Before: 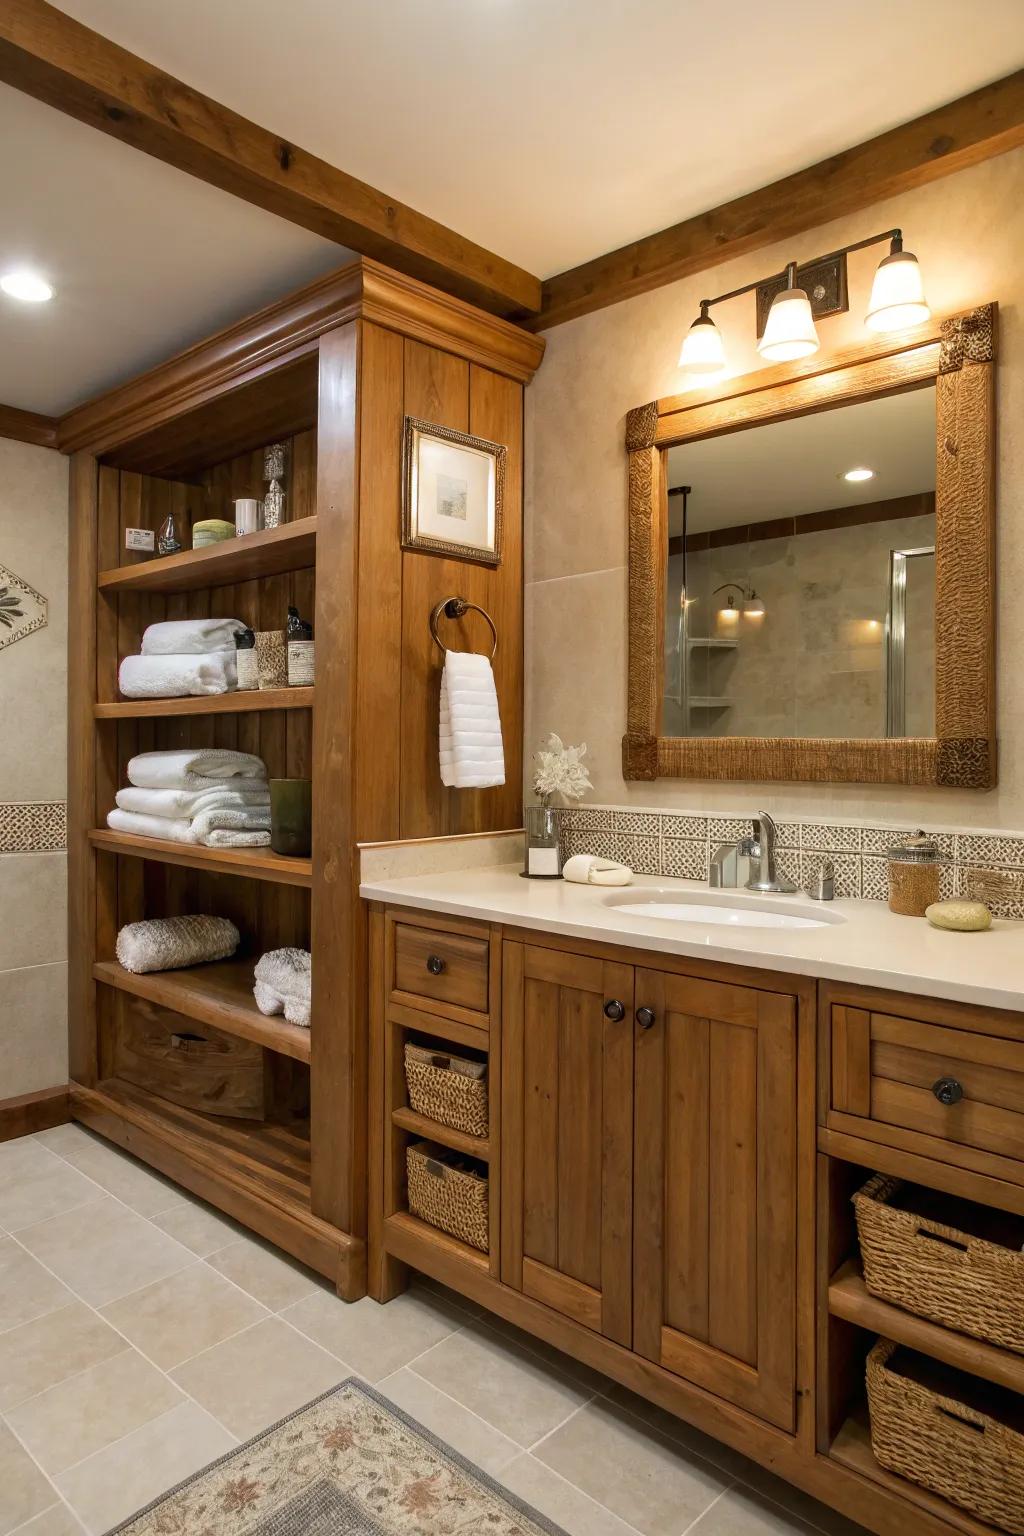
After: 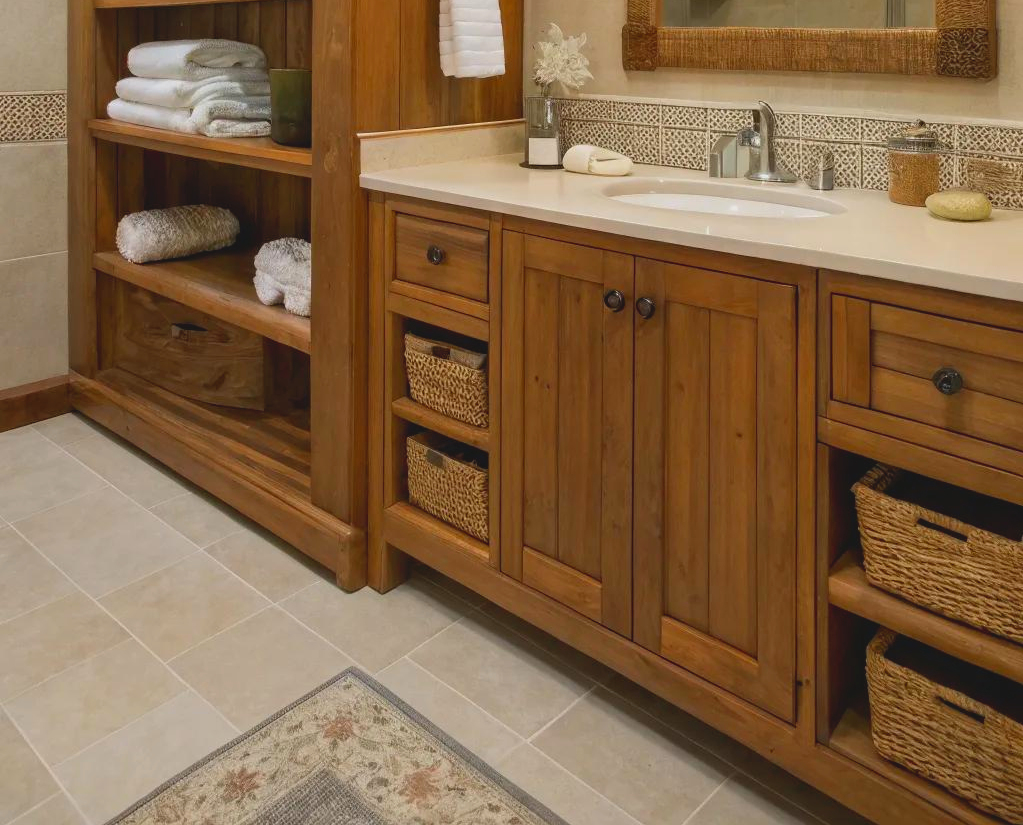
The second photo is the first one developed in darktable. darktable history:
crop and rotate: top 46.237%
lowpass: radius 0.1, contrast 0.85, saturation 1.1, unbound 0
